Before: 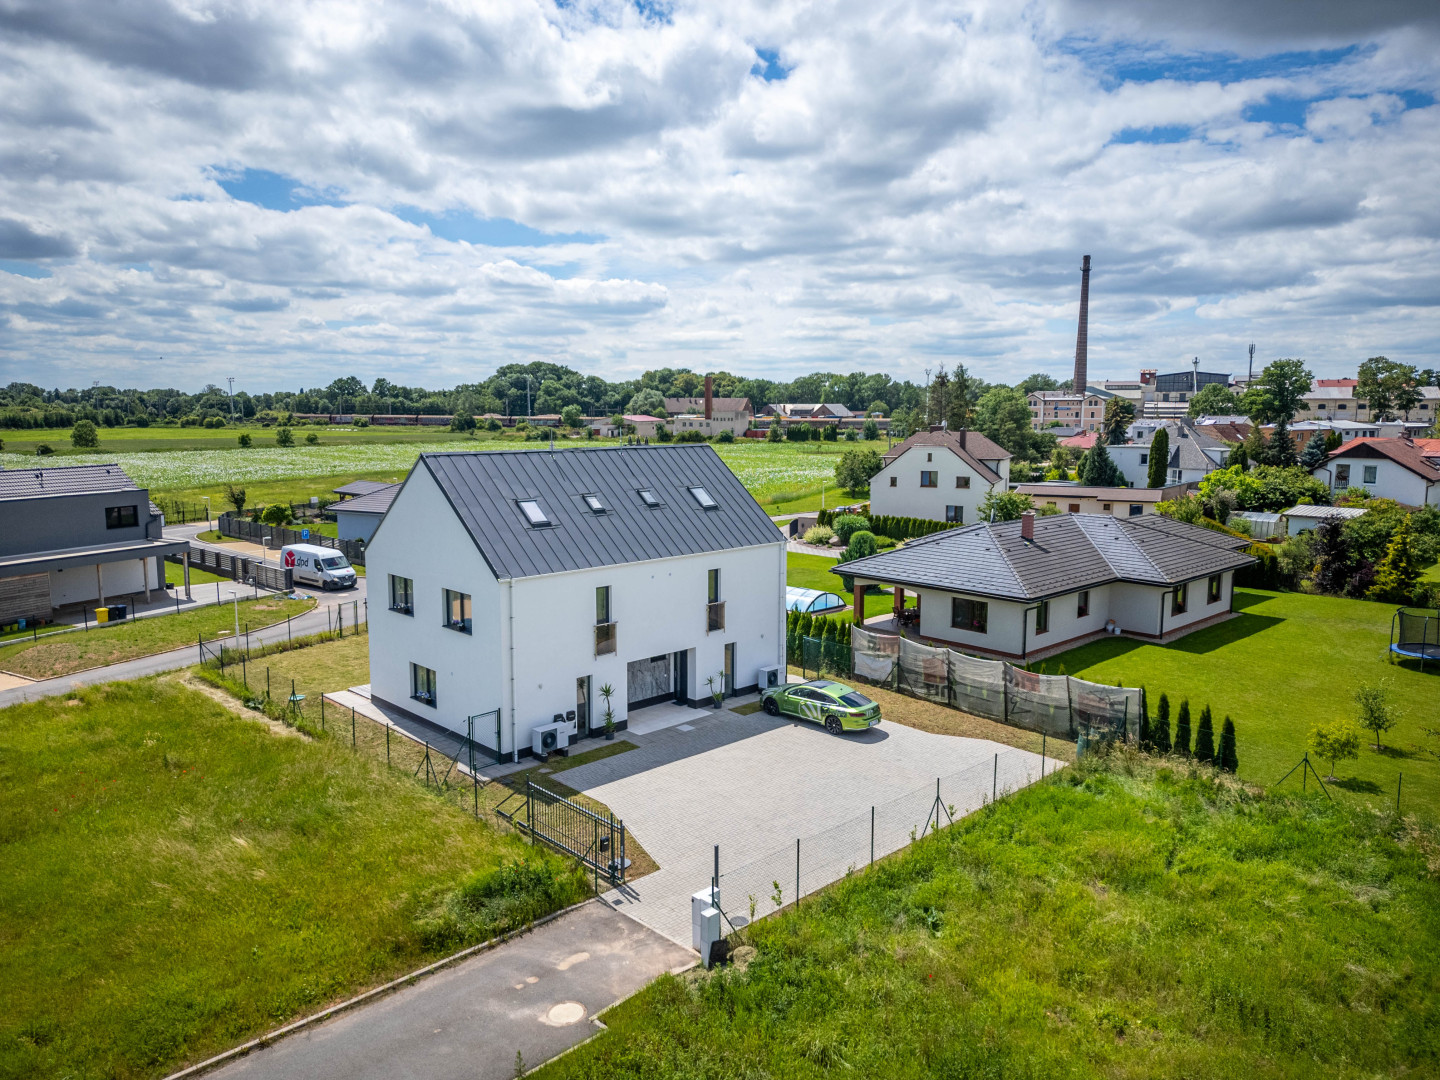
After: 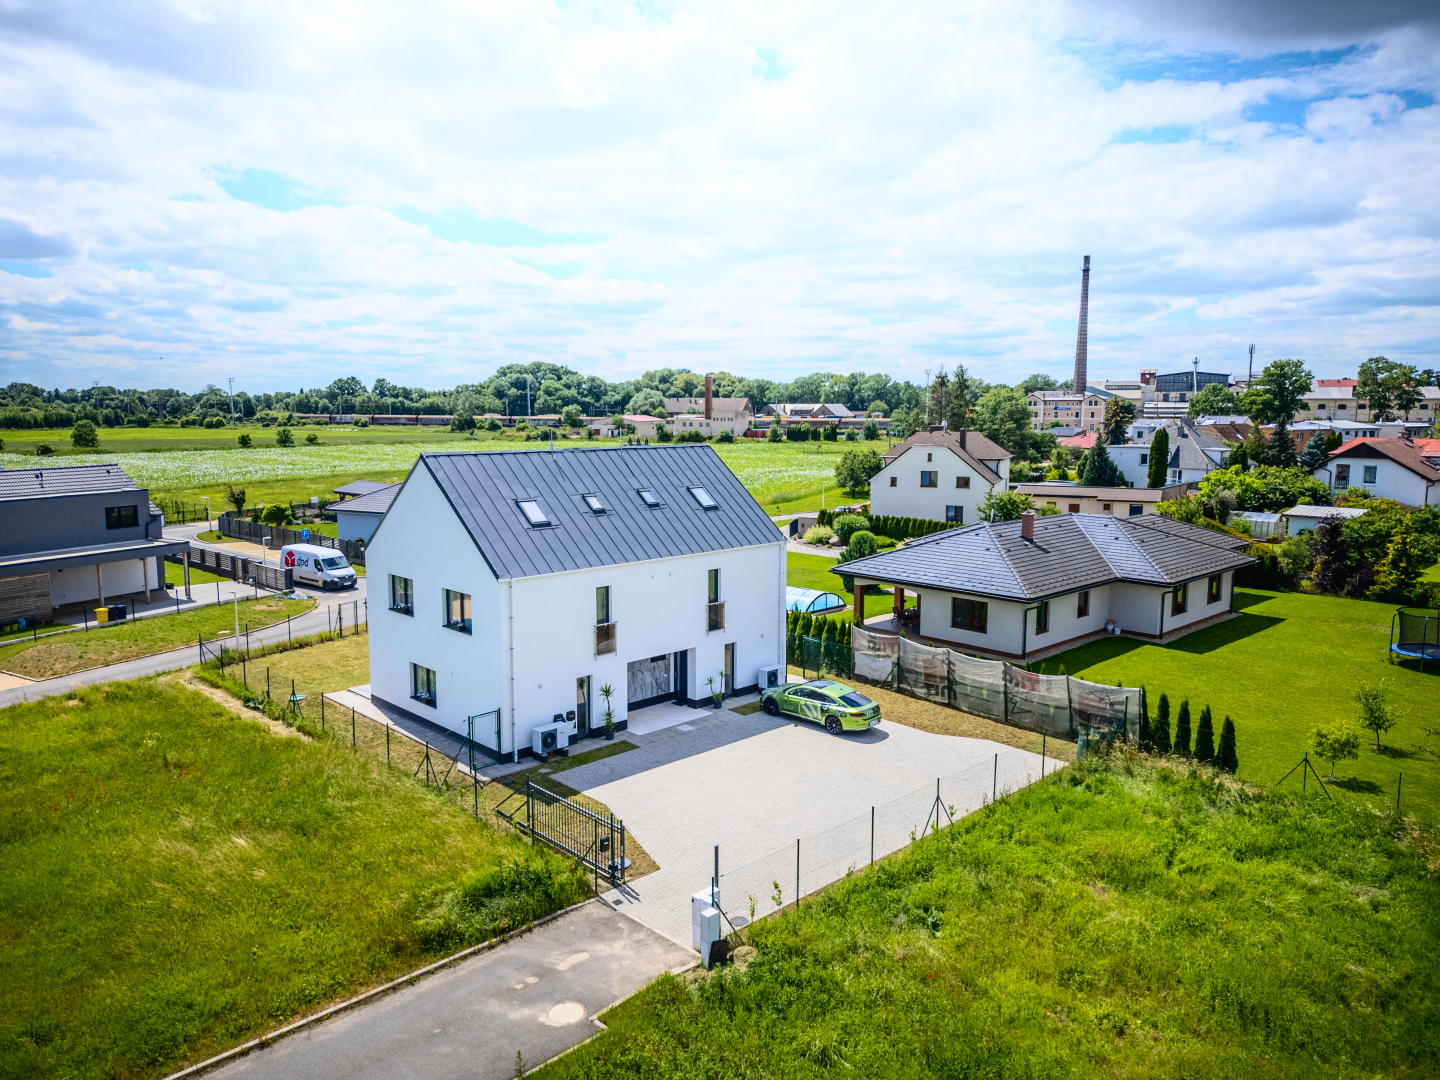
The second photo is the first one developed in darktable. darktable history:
tone curve: curves: ch0 [(0, 0.011) (0.139, 0.106) (0.295, 0.271) (0.499, 0.523) (0.739, 0.782) (0.857, 0.879) (1, 0.967)]; ch1 [(0, 0) (0.272, 0.249) (0.388, 0.385) (0.469, 0.456) (0.495, 0.497) (0.524, 0.518) (0.602, 0.623) (0.725, 0.779) (1, 1)]; ch2 [(0, 0) (0.125, 0.089) (0.353, 0.329) (0.443, 0.408) (0.502, 0.499) (0.548, 0.549) (0.608, 0.635) (1, 1)], color space Lab, independent channels, preserve colors none
shadows and highlights: shadows -54.3, highlights 86.09, soften with gaussian
